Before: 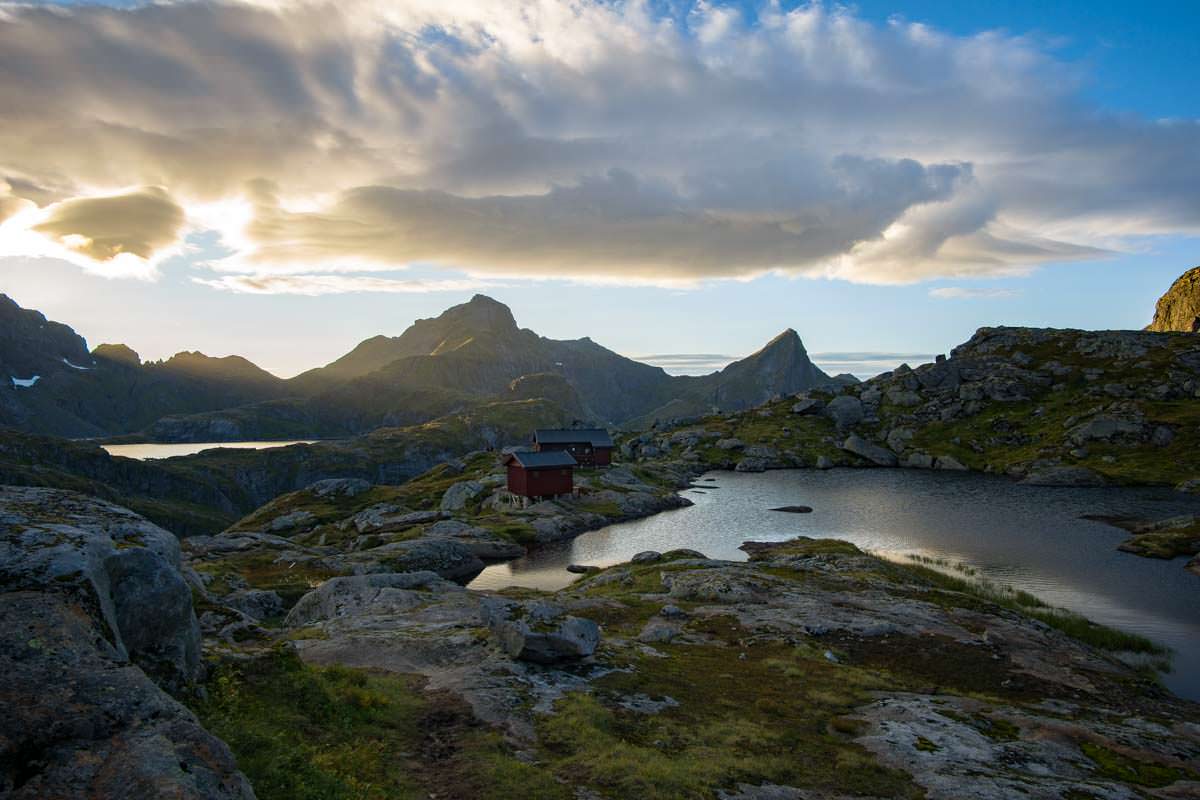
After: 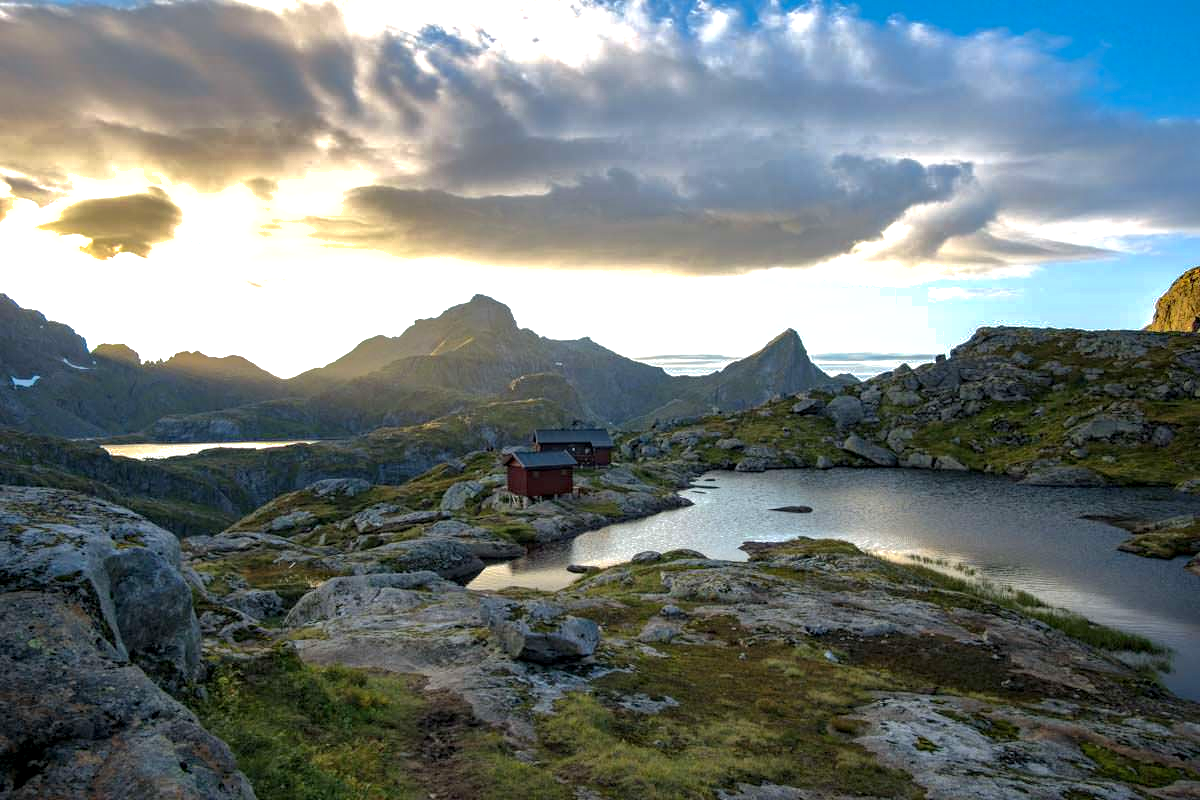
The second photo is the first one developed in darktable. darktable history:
local contrast: highlights 89%, shadows 83%
shadows and highlights: shadows 39.23, highlights -60.01
exposure: black level correction 0, exposure 0.699 EV, compensate highlight preservation false
